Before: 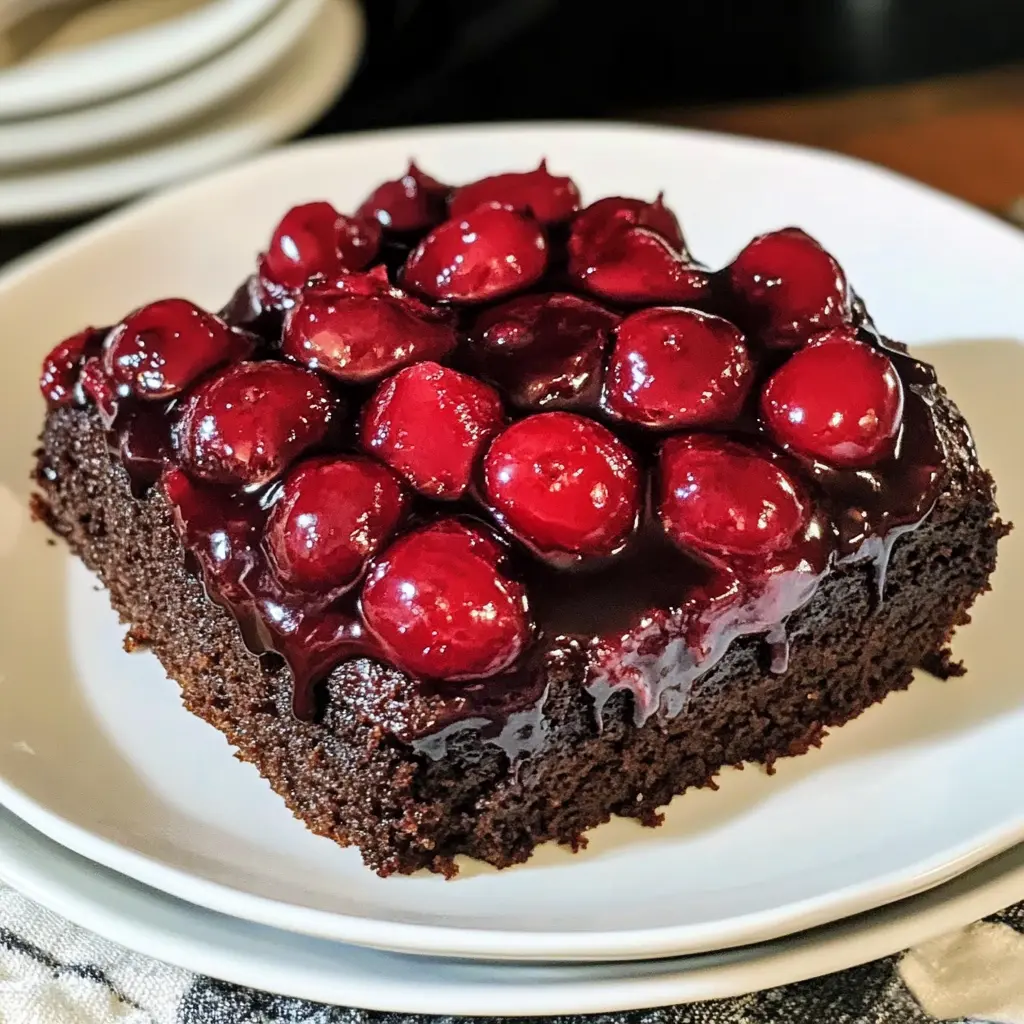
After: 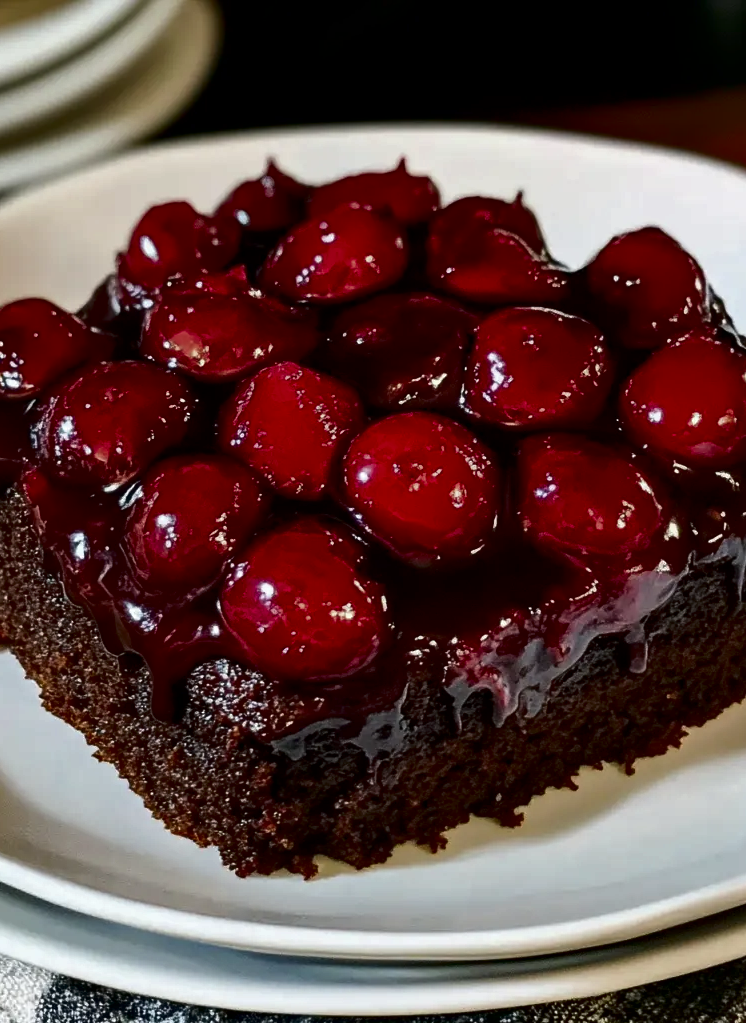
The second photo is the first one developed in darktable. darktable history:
crop: left 13.809%, right 13.242%
contrast brightness saturation: brightness -0.503
